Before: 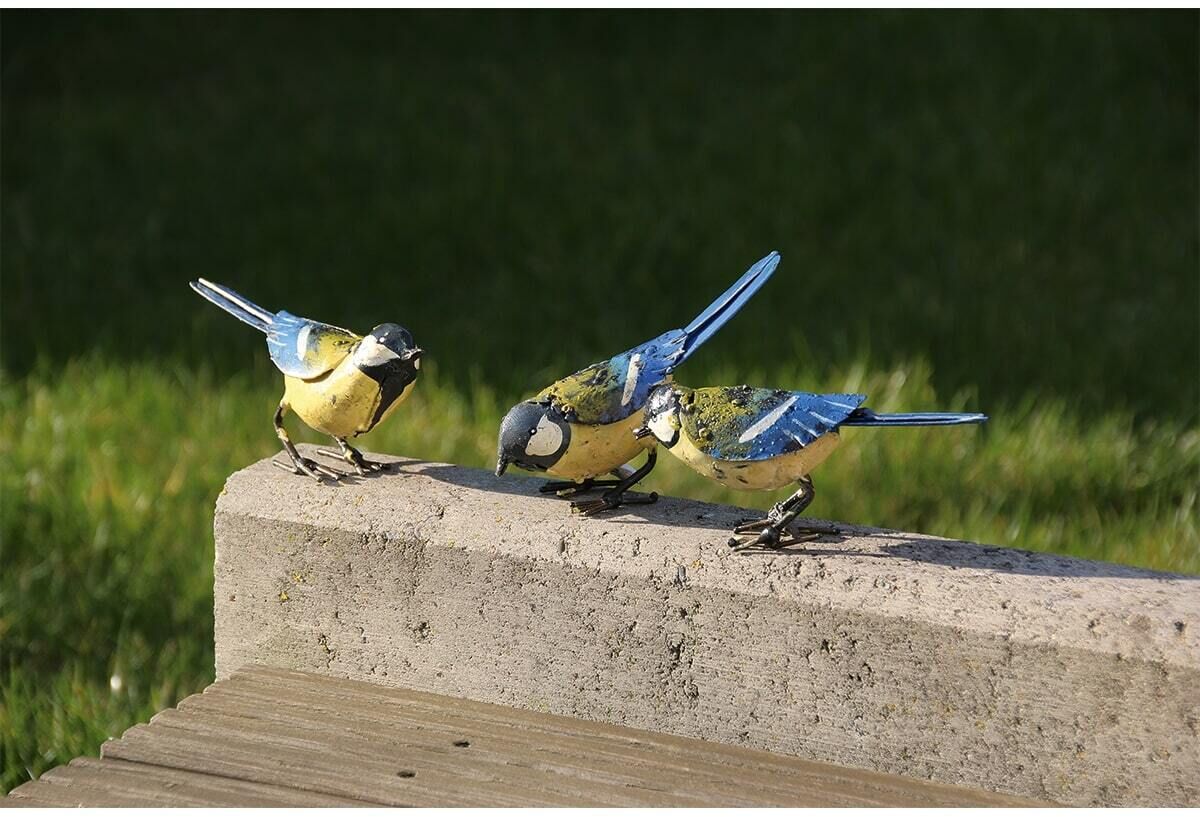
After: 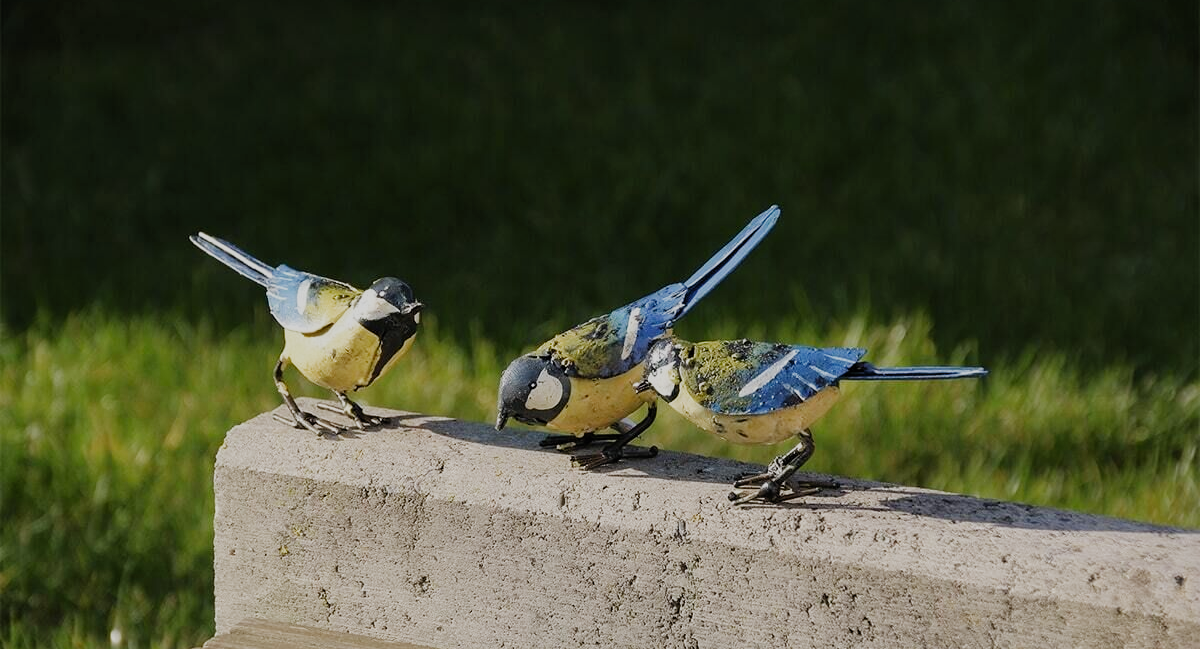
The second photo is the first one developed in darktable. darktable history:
crop and rotate: top 5.665%, bottom 14.874%
filmic rgb: black relative exposure -7.99 EV, white relative exposure 4.03 EV, hardness 4.16, preserve chrominance no, color science v5 (2021), contrast in shadows safe, contrast in highlights safe
